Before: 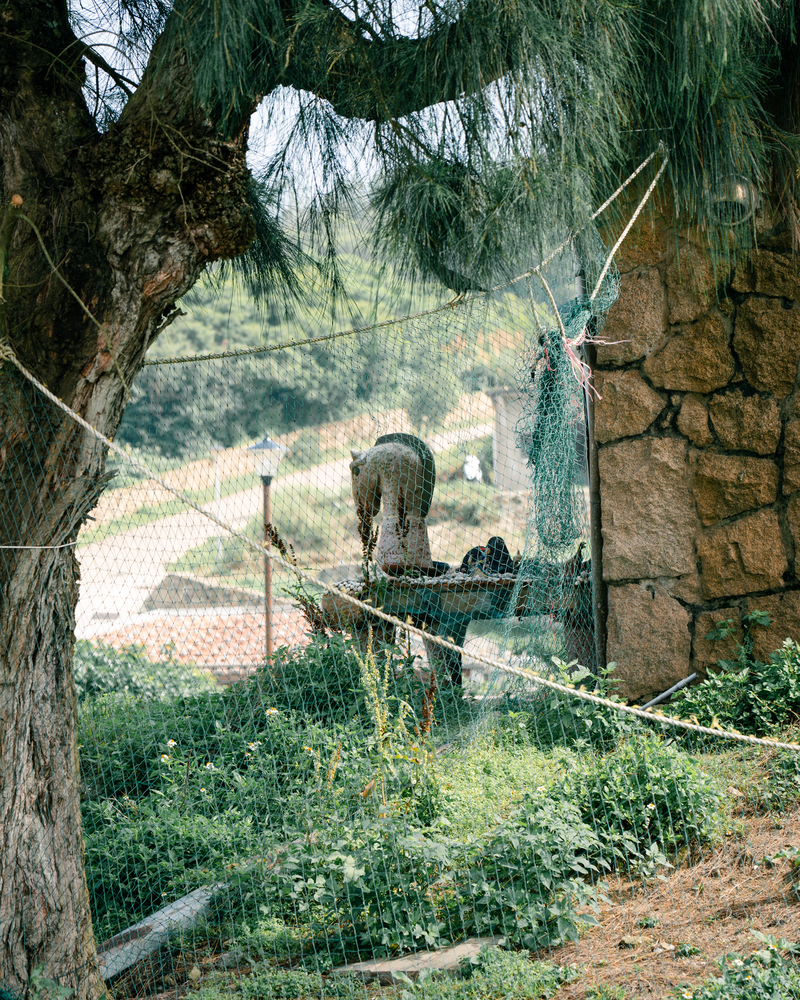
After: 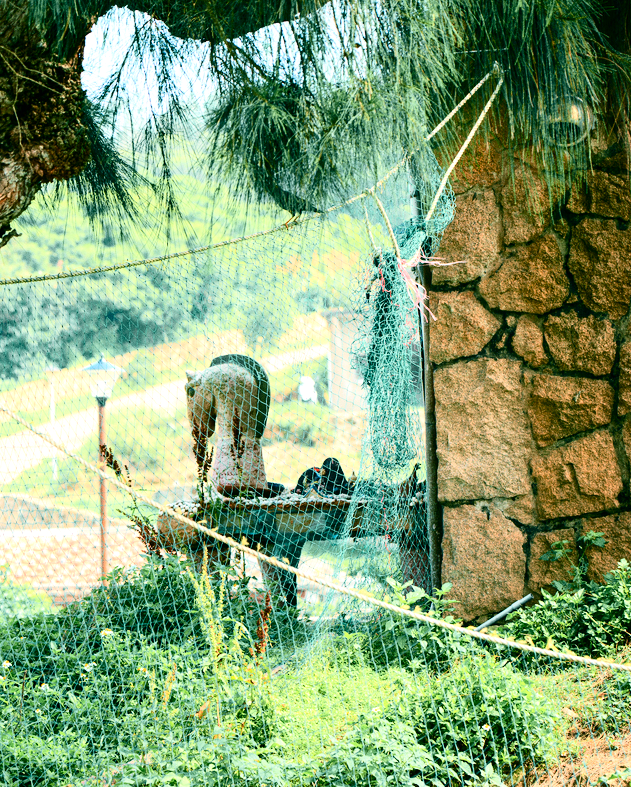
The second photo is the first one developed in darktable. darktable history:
crop and rotate: left 20.74%, top 7.912%, right 0.375%, bottom 13.378%
tone curve: curves: ch0 [(0, 0.003) (0.044, 0.025) (0.12, 0.089) (0.197, 0.168) (0.281, 0.273) (0.468, 0.548) (0.583, 0.691) (0.701, 0.815) (0.86, 0.922) (1, 0.982)]; ch1 [(0, 0) (0.232, 0.214) (0.404, 0.376) (0.461, 0.425) (0.493, 0.481) (0.501, 0.5) (0.517, 0.524) (0.55, 0.585) (0.598, 0.651) (0.671, 0.735) (0.796, 0.85) (1, 1)]; ch2 [(0, 0) (0.249, 0.216) (0.357, 0.317) (0.448, 0.432) (0.478, 0.492) (0.498, 0.499) (0.517, 0.527) (0.537, 0.564) (0.569, 0.617) (0.61, 0.659) (0.706, 0.75) (0.808, 0.809) (0.991, 0.968)], color space Lab, independent channels, preserve colors none
exposure: exposure 0.6 EV, compensate highlight preservation false
grain: on, module defaults
